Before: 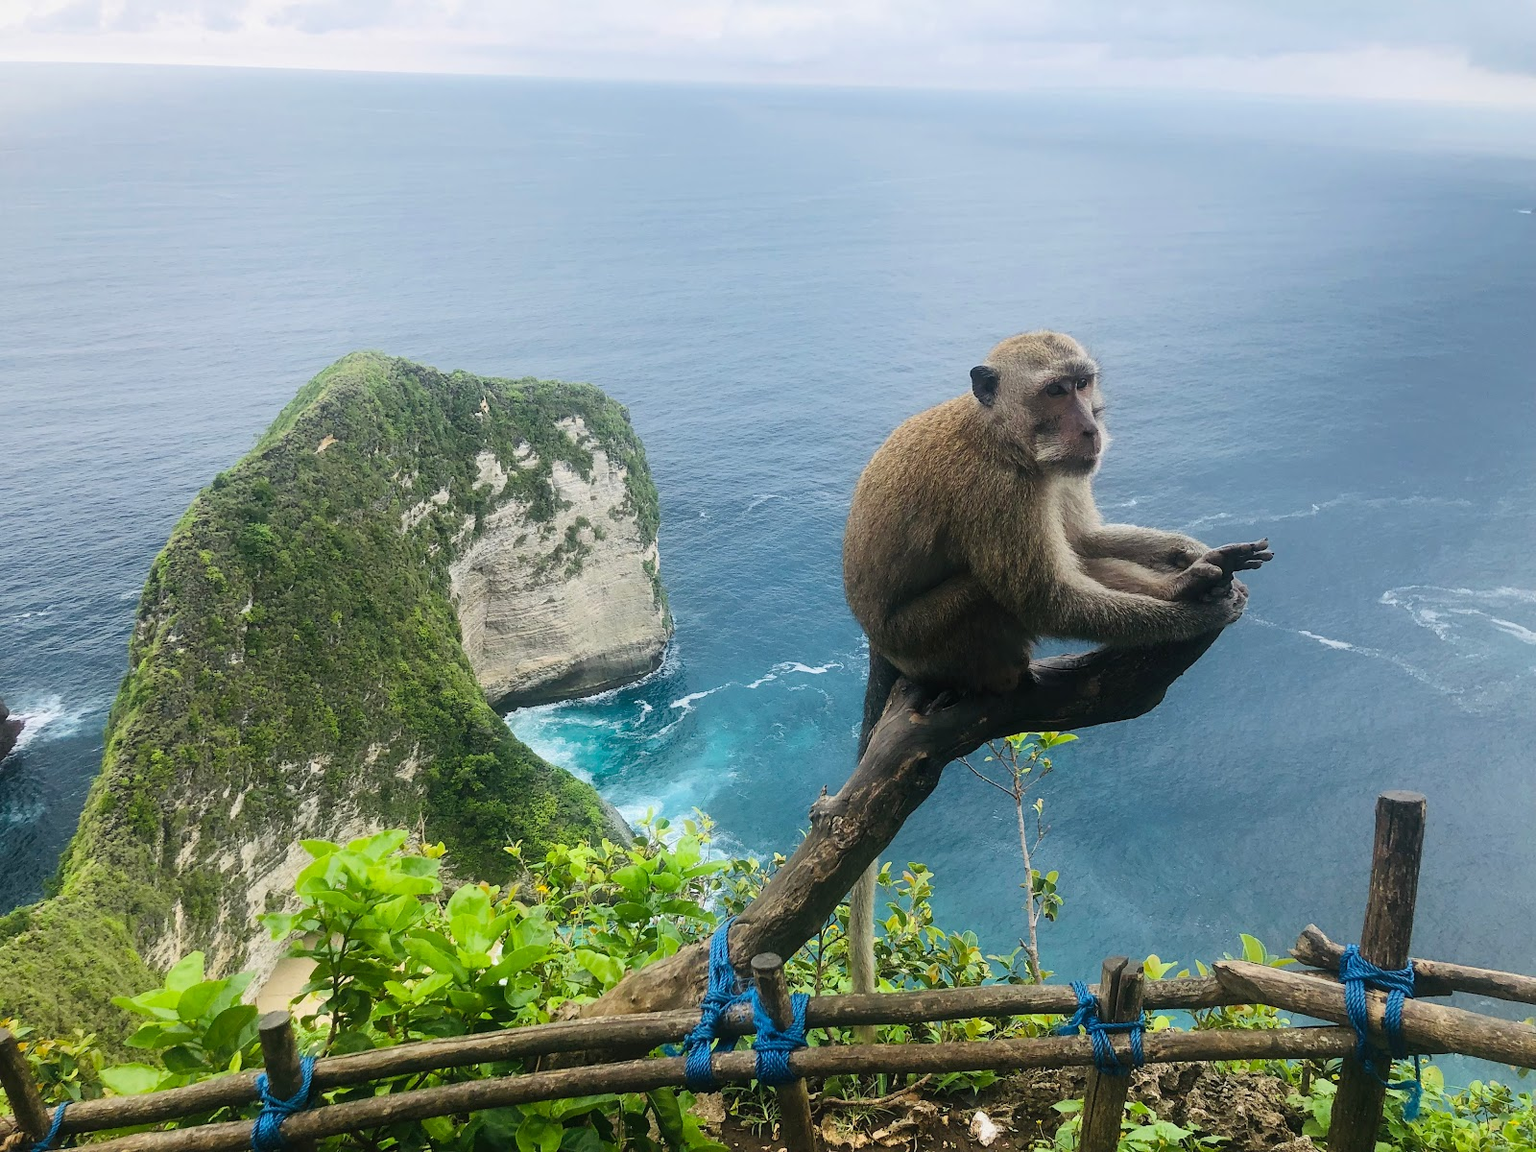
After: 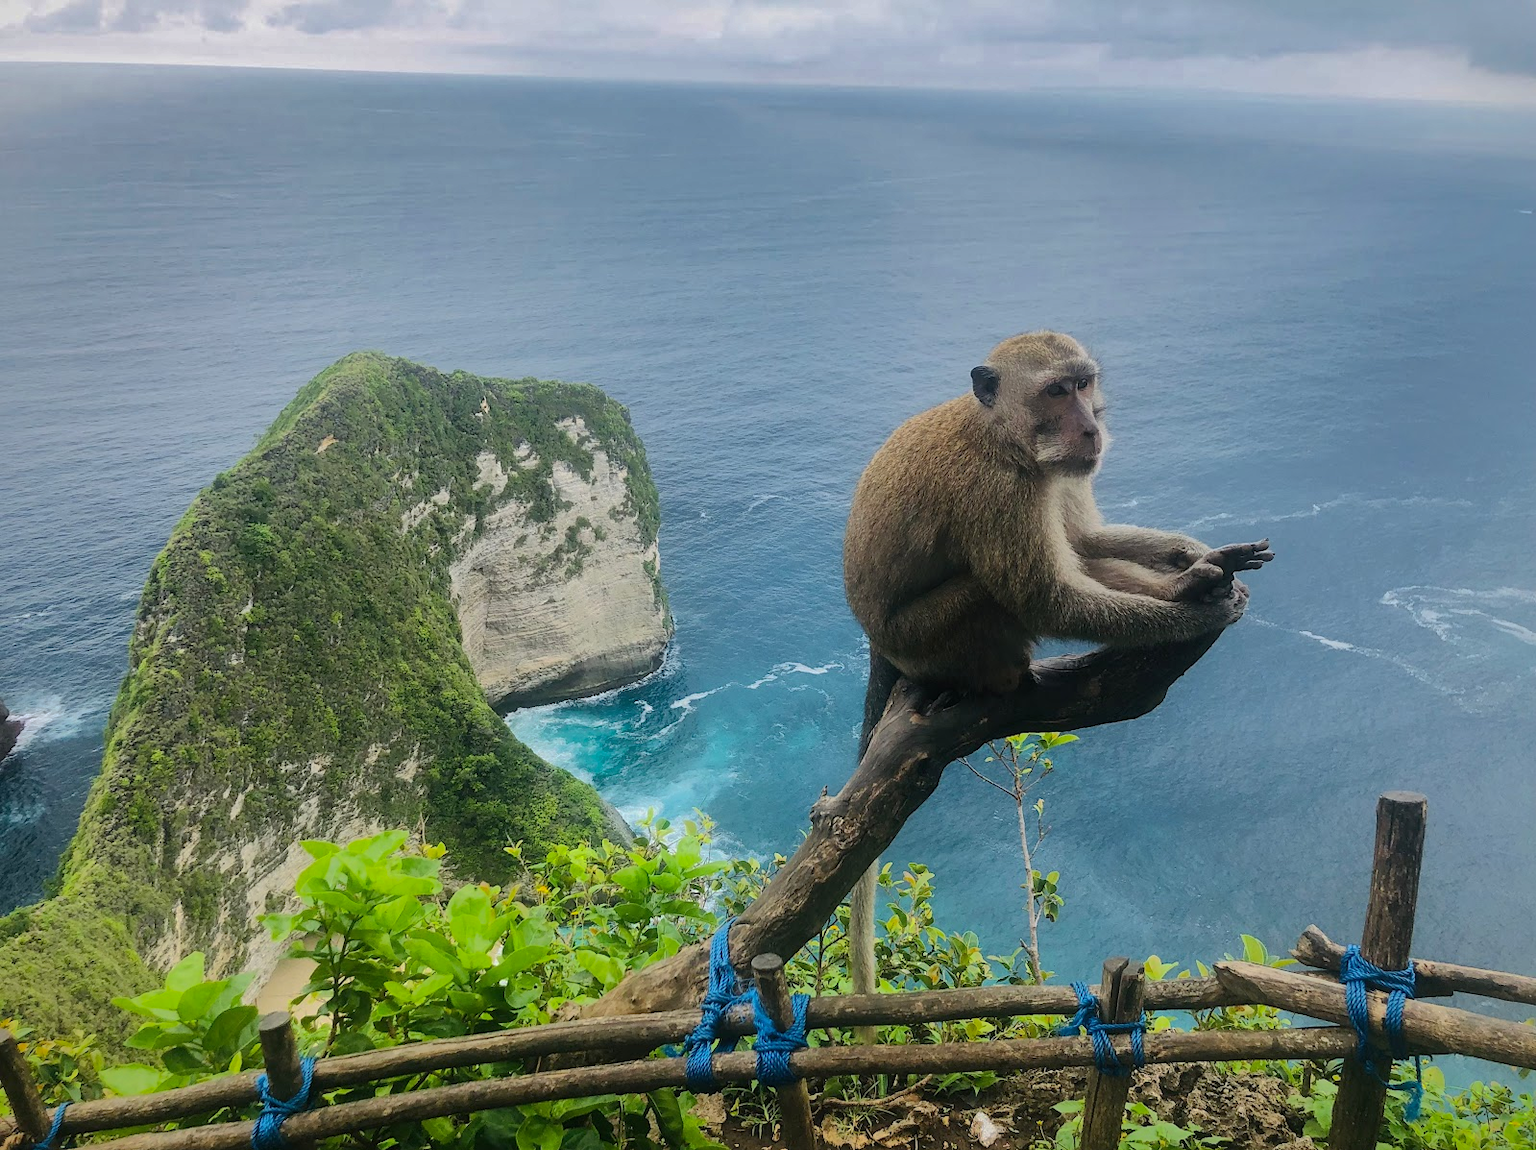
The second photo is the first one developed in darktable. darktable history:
shadows and highlights: shadows -19.91, highlights -73.15
crop: top 0.05%, bottom 0.098%
